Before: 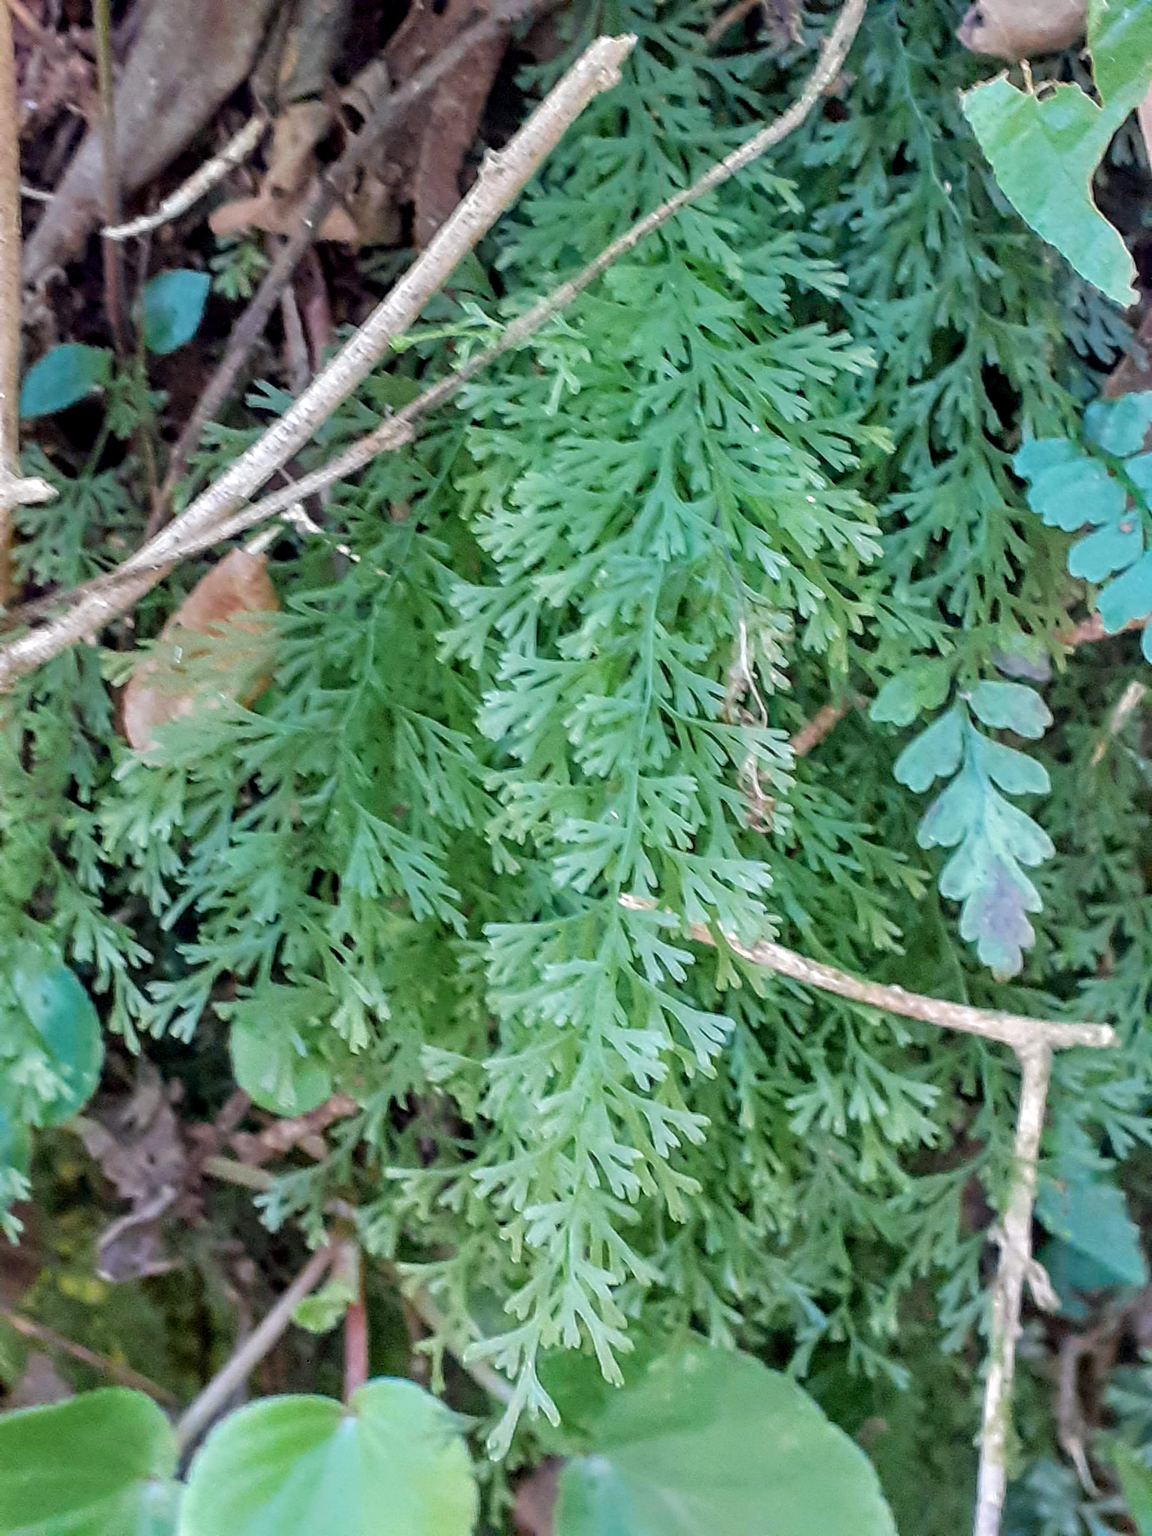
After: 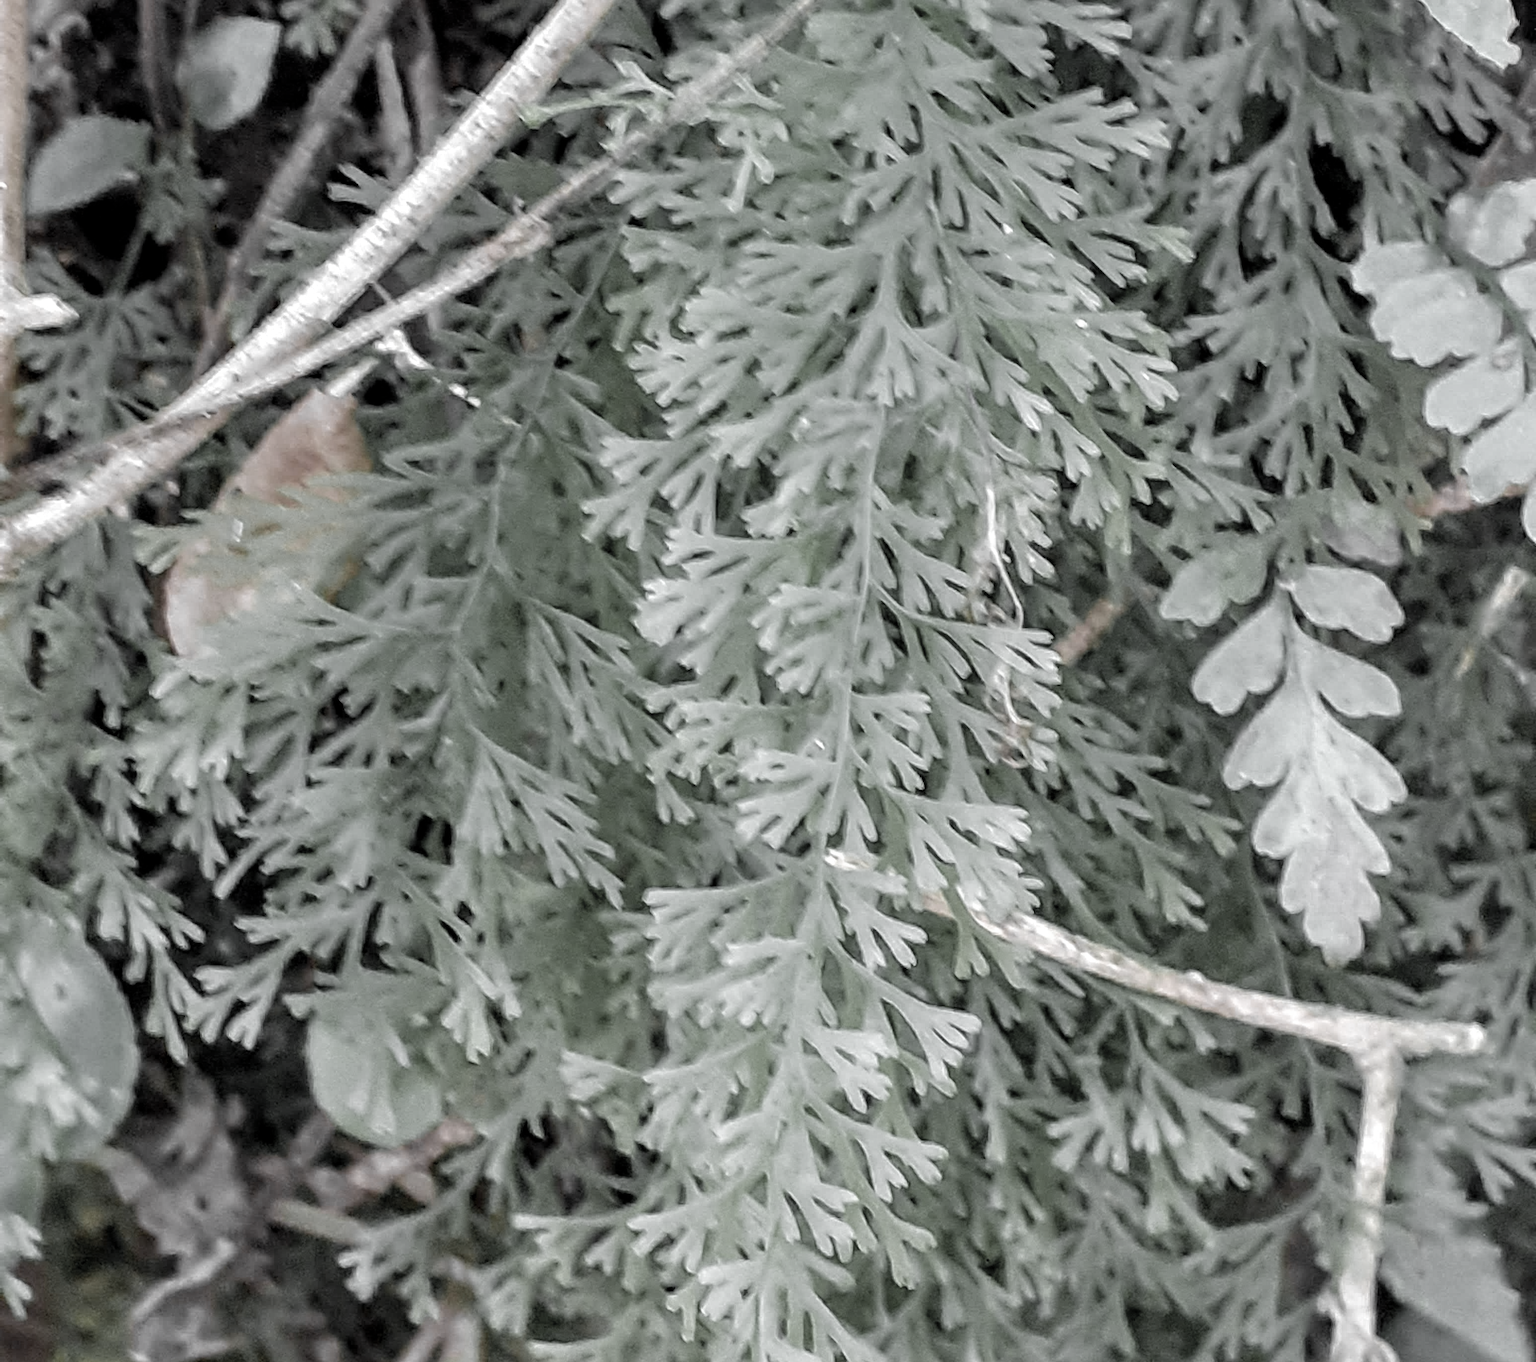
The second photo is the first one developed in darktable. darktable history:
color zones: curves: ch0 [(0, 0.613) (0.01, 0.613) (0.245, 0.448) (0.498, 0.529) (0.642, 0.665) (0.879, 0.777) (0.99, 0.613)]; ch1 [(0, 0.035) (0.121, 0.189) (0.259, 0.197) (0.415, 0.061) (0.589, 0.022) (0.732, 0.022) (0.857, 0.026) (0.991, 0.053)]
crop: top 16.727%, bottom 16.727%
